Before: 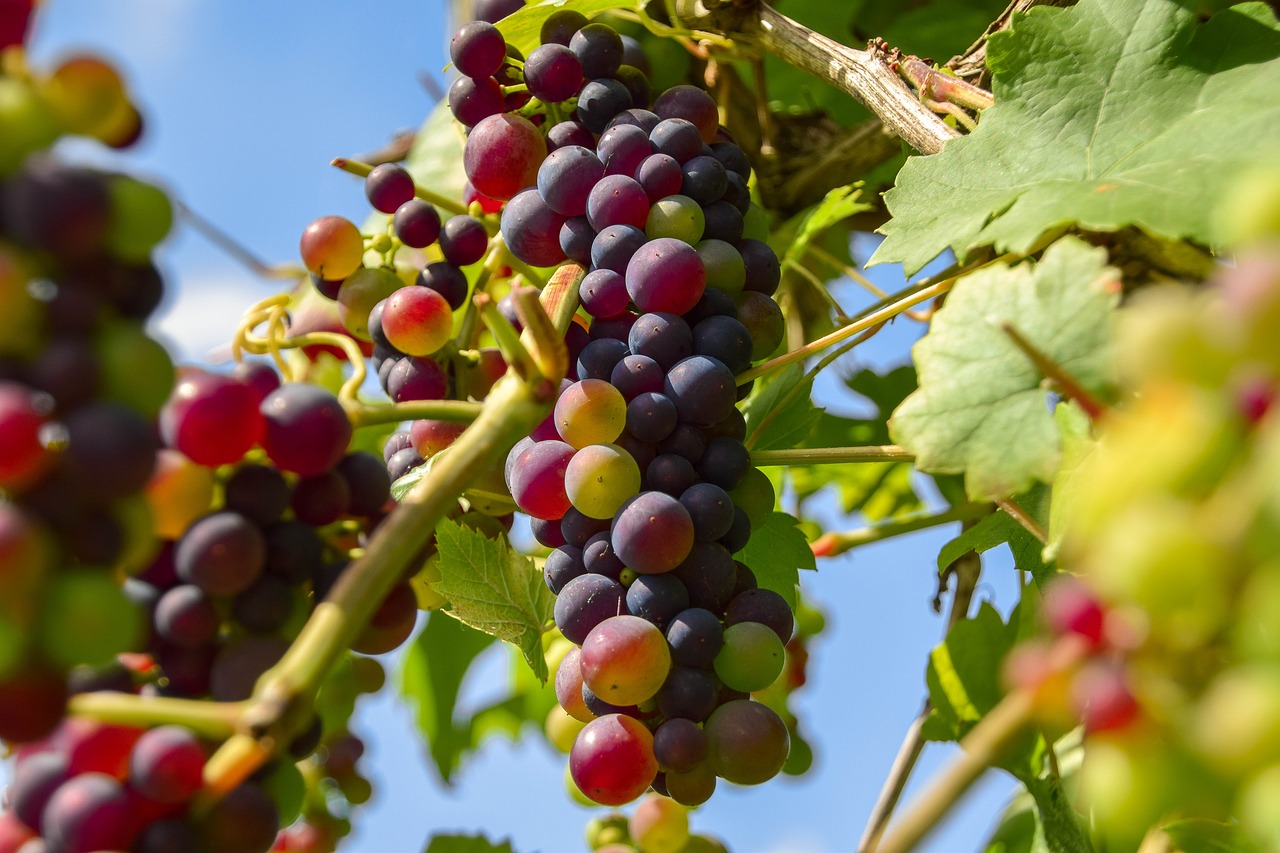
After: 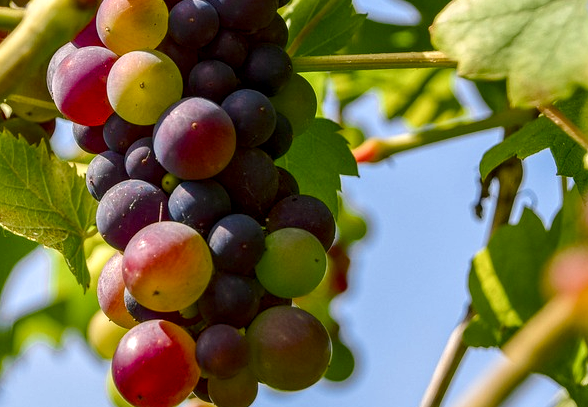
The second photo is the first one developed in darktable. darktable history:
color balance rgb: highlights gain › chroma 0.92%, highlights gain › hue 25.05°, perceptual saturation grading › global saturation 20%, perceptual saturation grading › highlights -25.507%, perceptual saturation grading › shadows 24.517%, global vibrance 0.624%
crop: left 35.829%, top 46.207%, right 18.168%, bottom 6.077%
local contrast: highlights 40%, shadows 62%, detail 137%, midtone range 0.519
